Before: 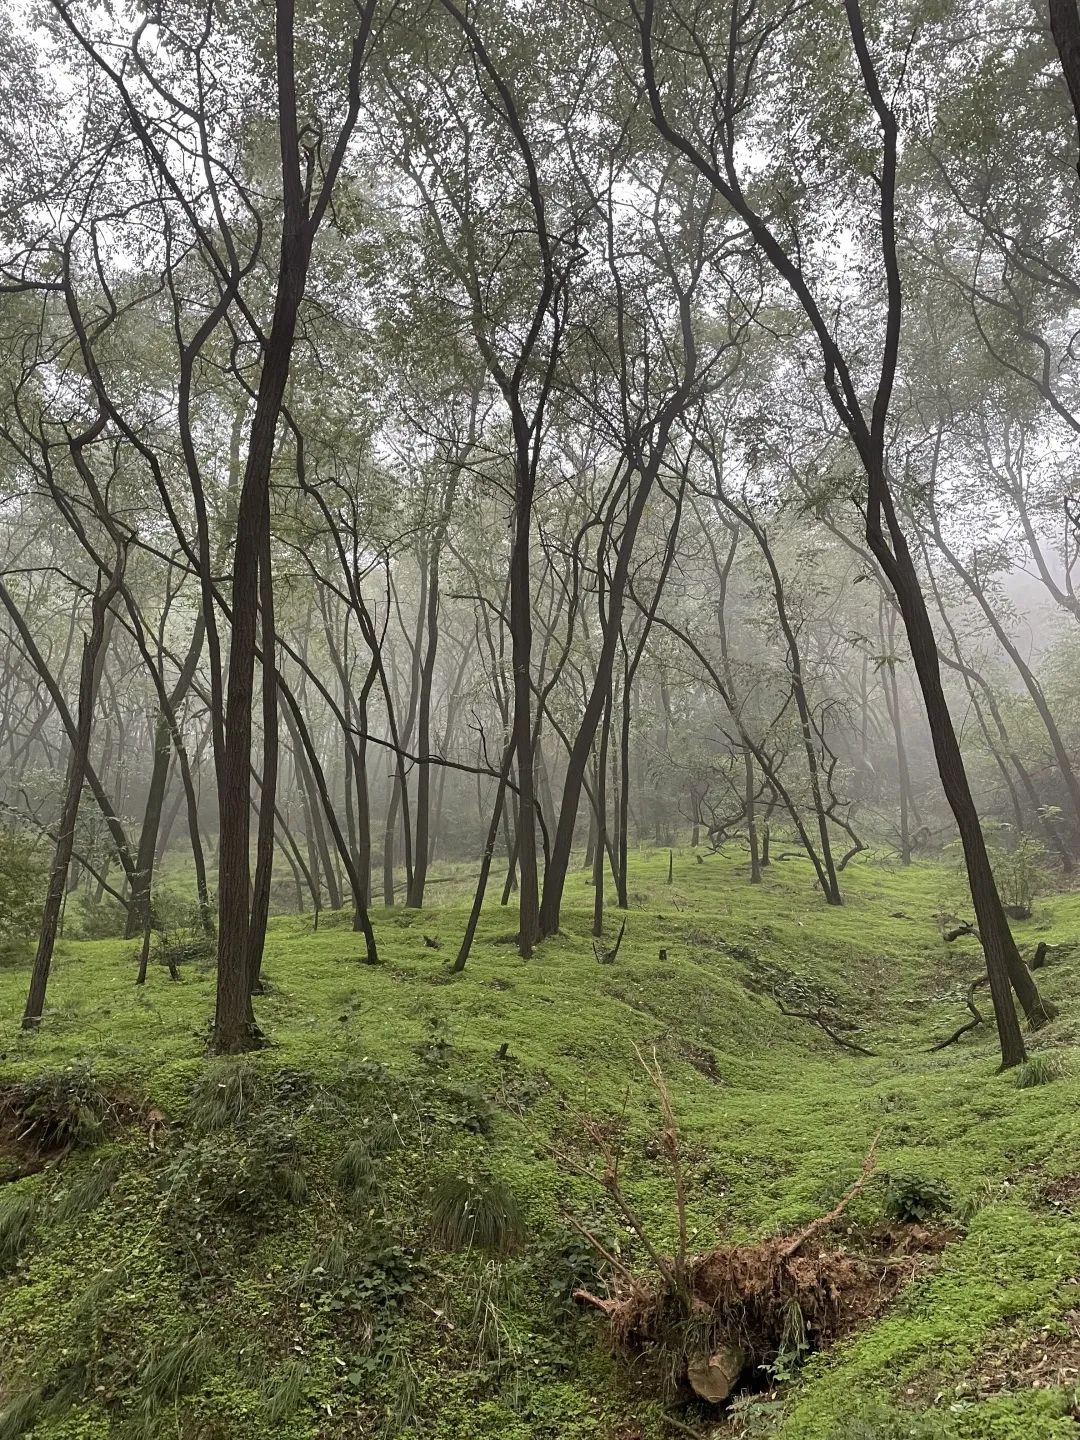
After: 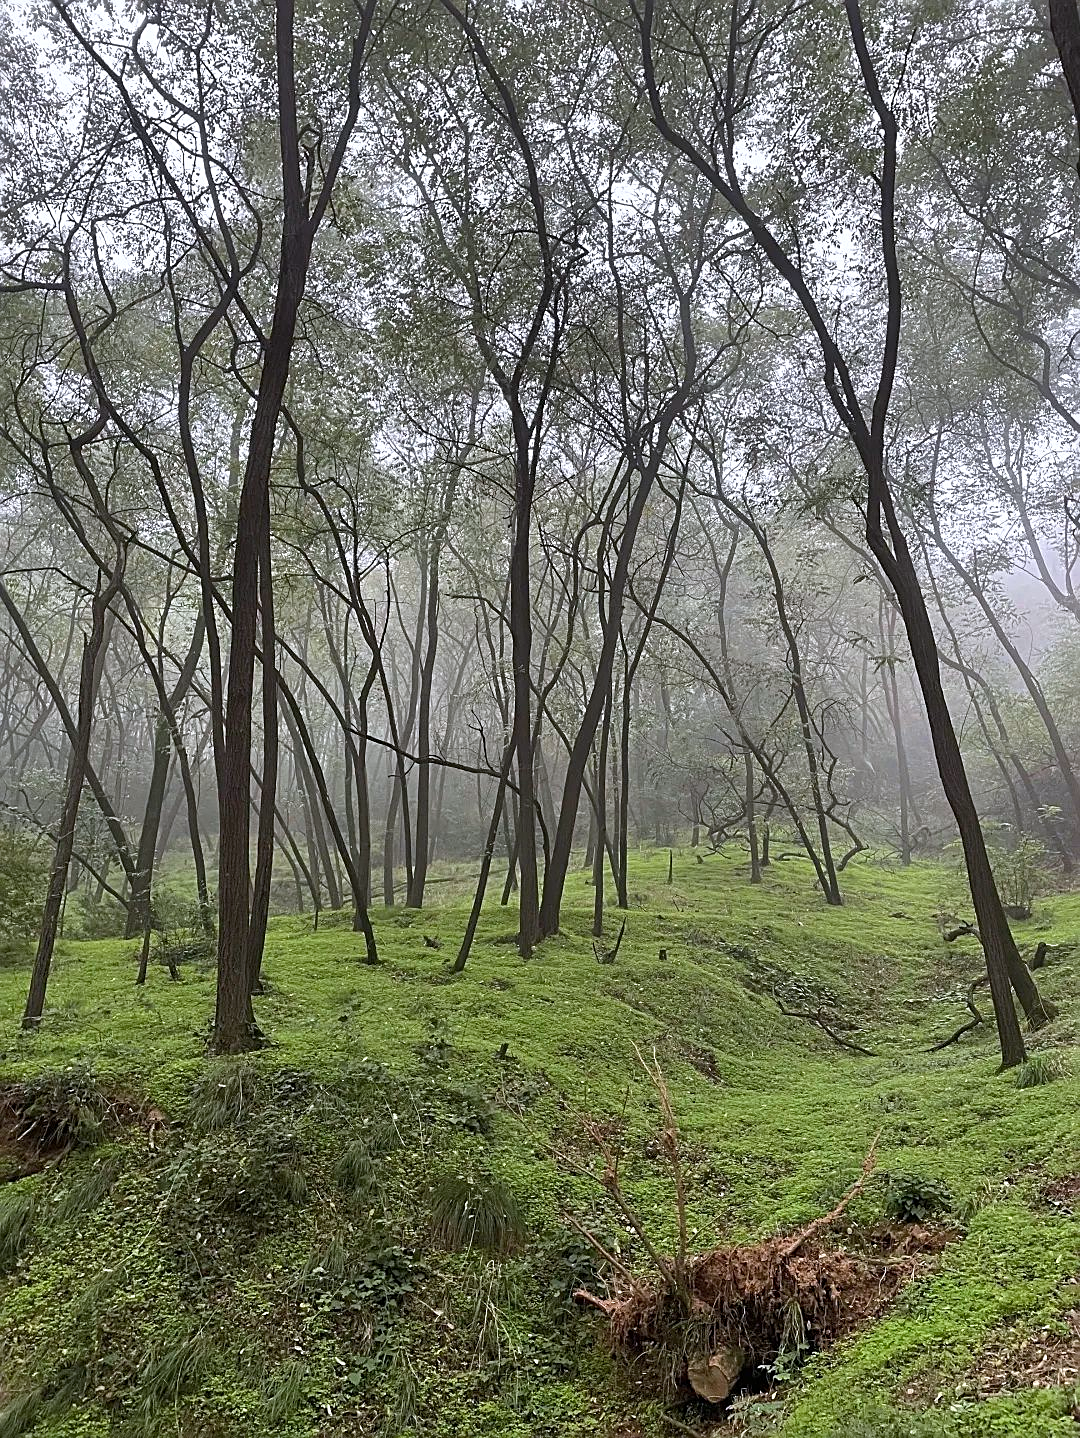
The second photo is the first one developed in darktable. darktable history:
crop: bottom 0.071%
sharpen: on, module defaults
color calibration: illuminant as shot in camera, x 0.358, y 0.373, temperature 4628.91 K
